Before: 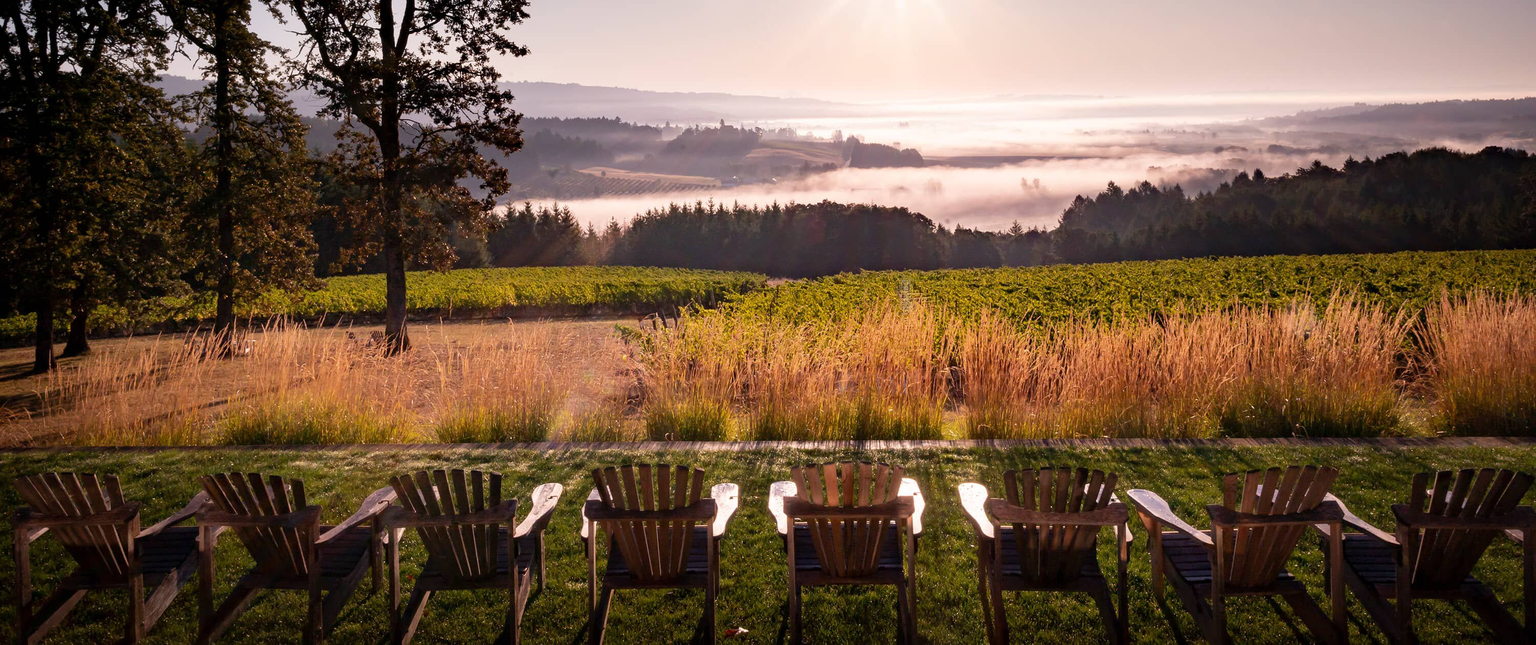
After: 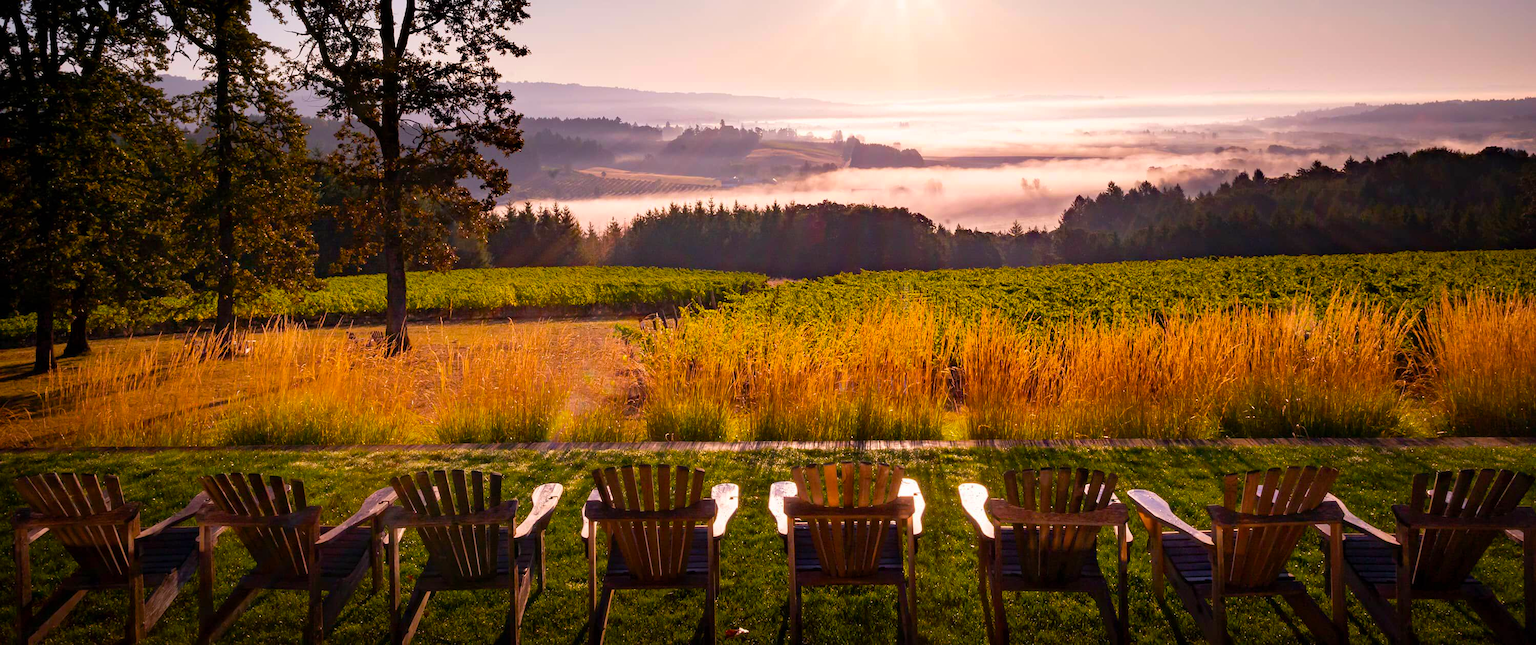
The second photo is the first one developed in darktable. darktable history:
color balance rgb: linear chroma grading › global chroma 18.386%, perceptual saturation grading › global saturation 25.608%, global vibrance 25.465%
